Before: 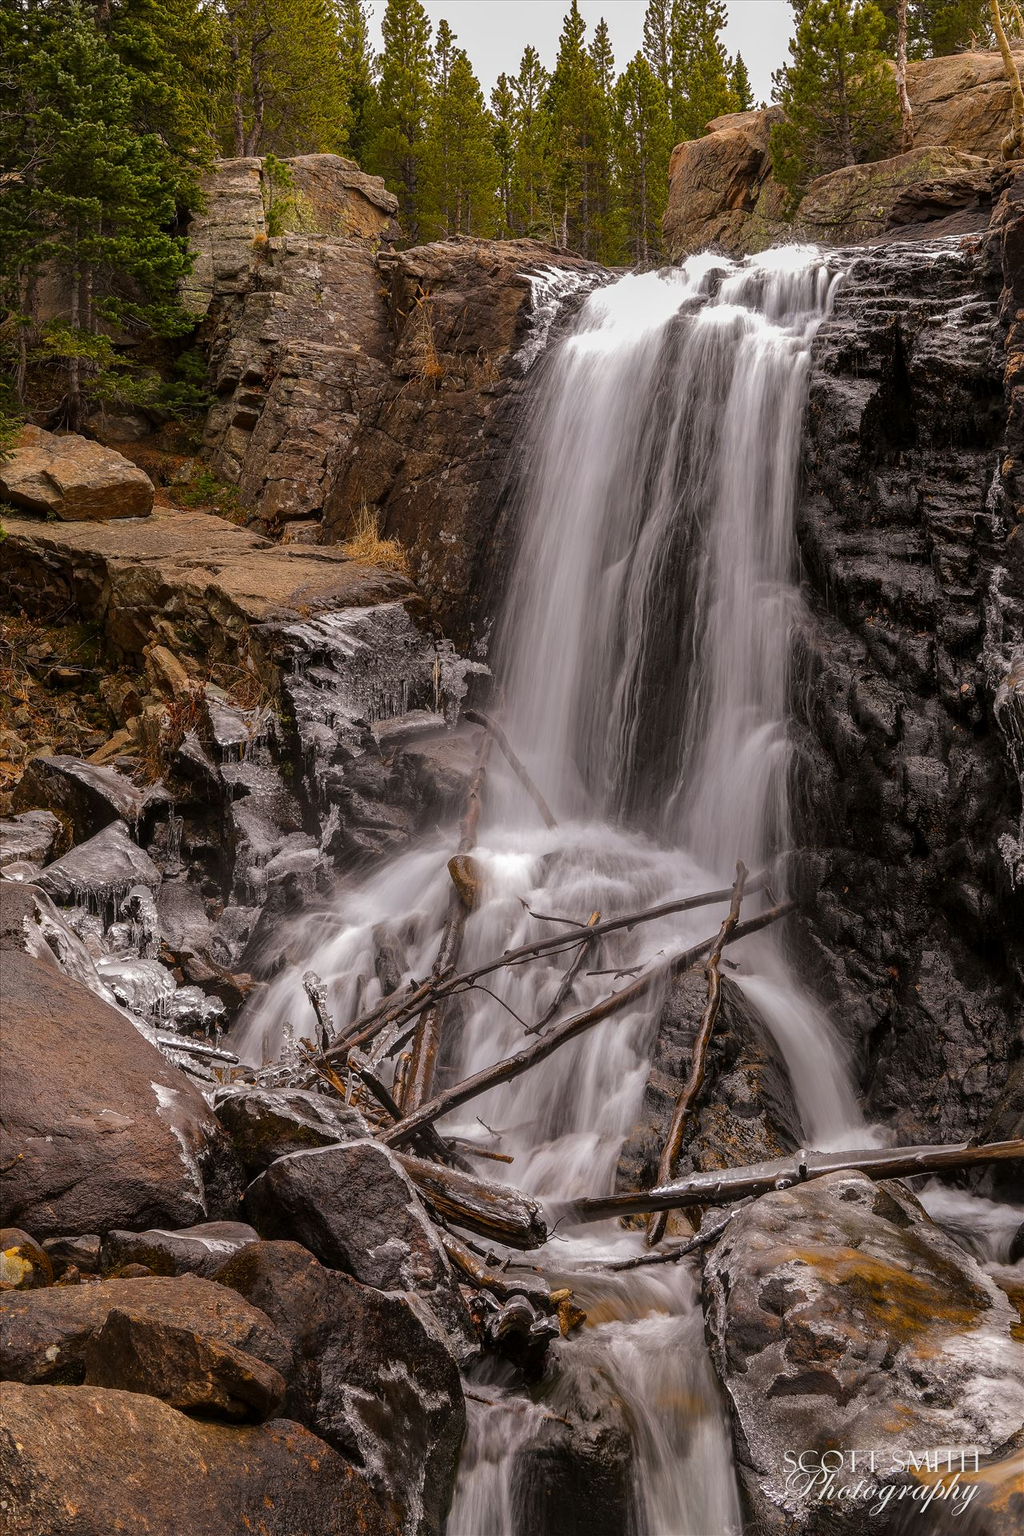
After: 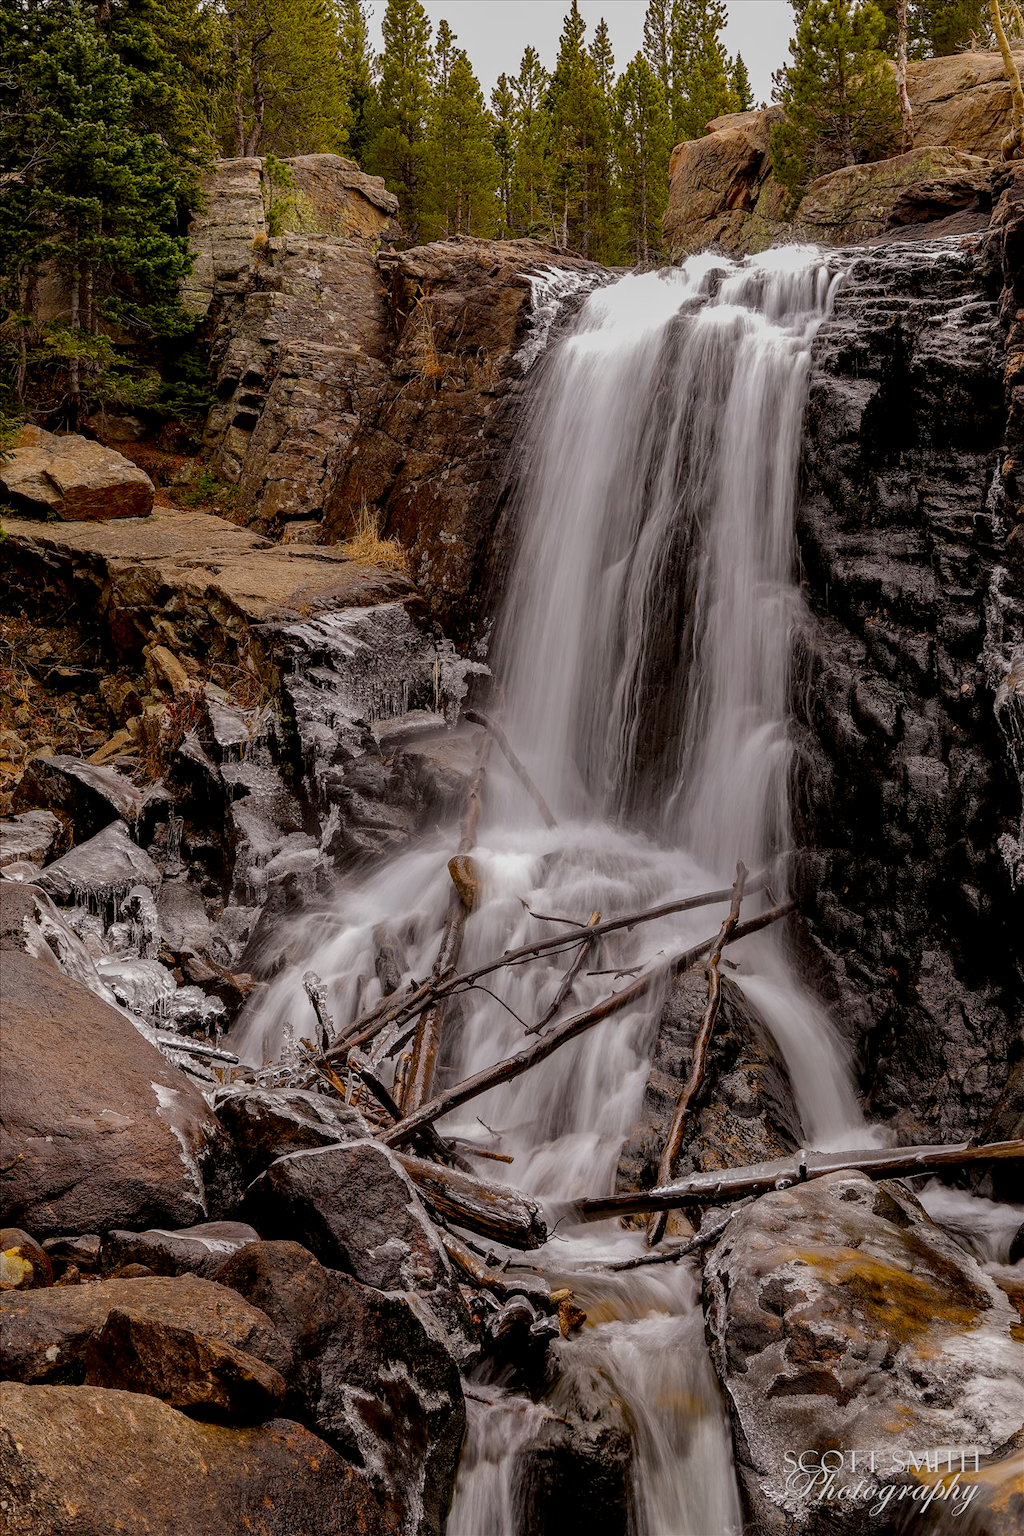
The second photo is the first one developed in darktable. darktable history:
filmic rgb: black relative exposure -15.04 EV, white relative exposure 3 EV, target black luminance 0%, hardness 9.22, latitude 98.38%, contrast 0.912, shadows ↔ highlights balance 0.594%, preserve chrominance no, color science v5 (2021)
exposure: black level correction 0.01, exposure 0.015 EV, compensate exposure bias true, compensate highlight preservation false
